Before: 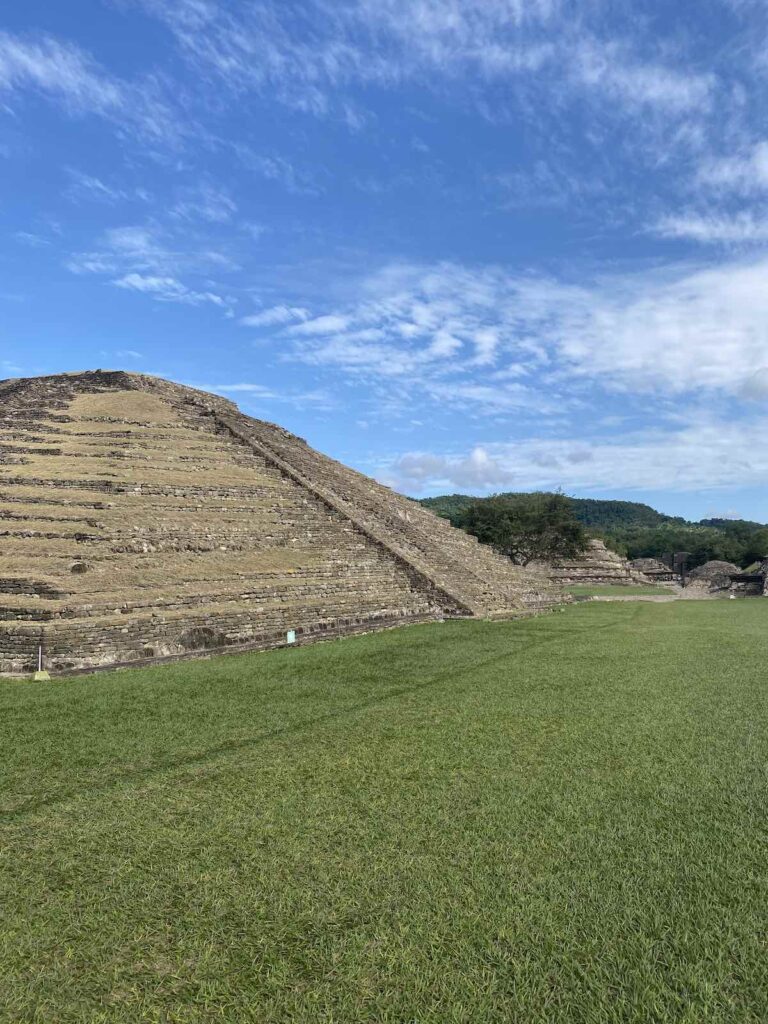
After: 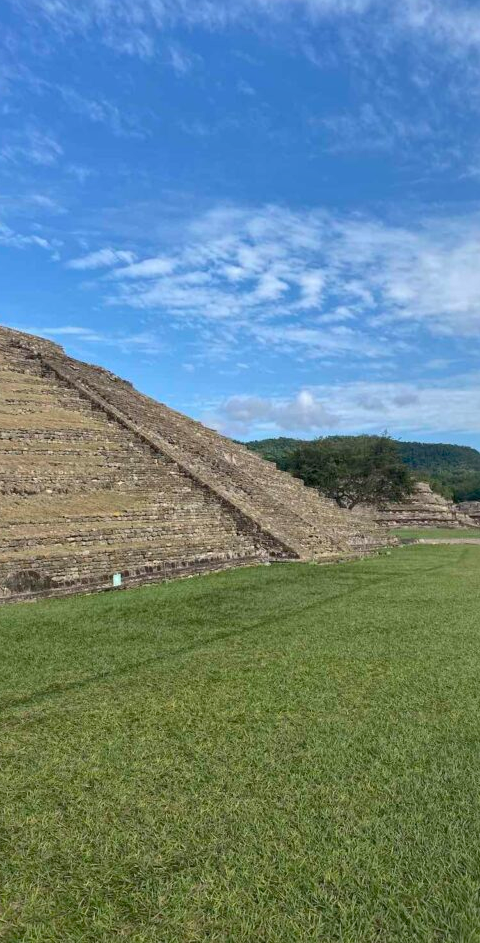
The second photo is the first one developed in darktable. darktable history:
crop and rotate: left 22.763%, top 5.619%, right 14.696%, bottom 2.269%
shadows and highlights: on, module defaults
local contrast: mode bilateral grid, contrast 27, coarseness 15, detail 116%, midtone range 0.2
